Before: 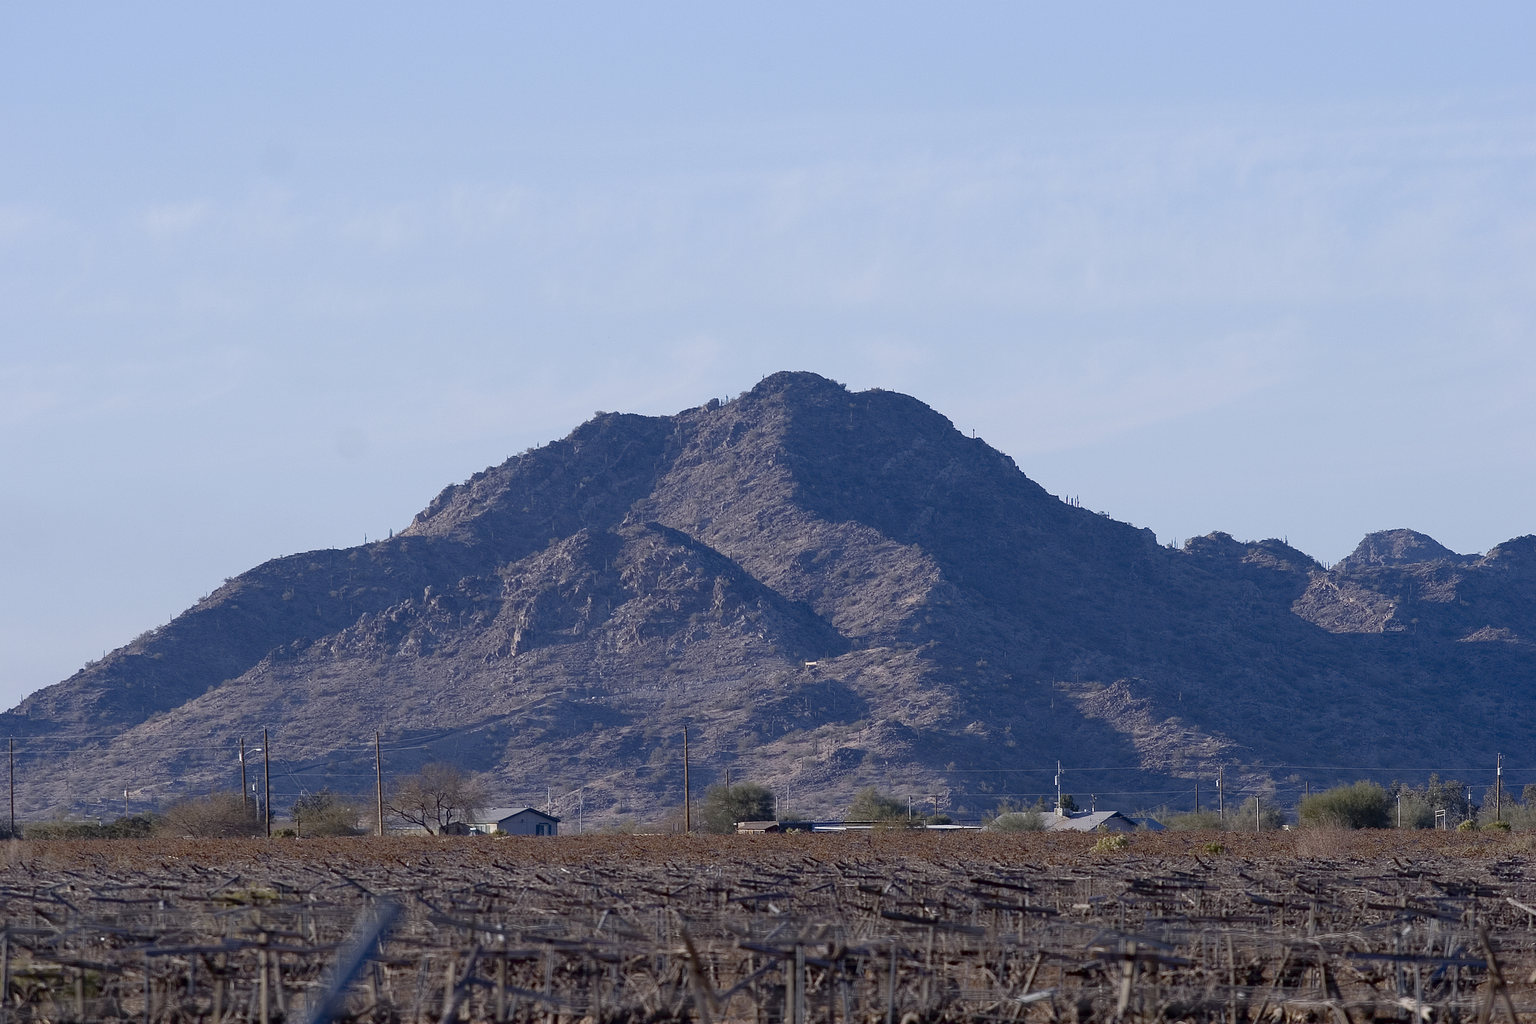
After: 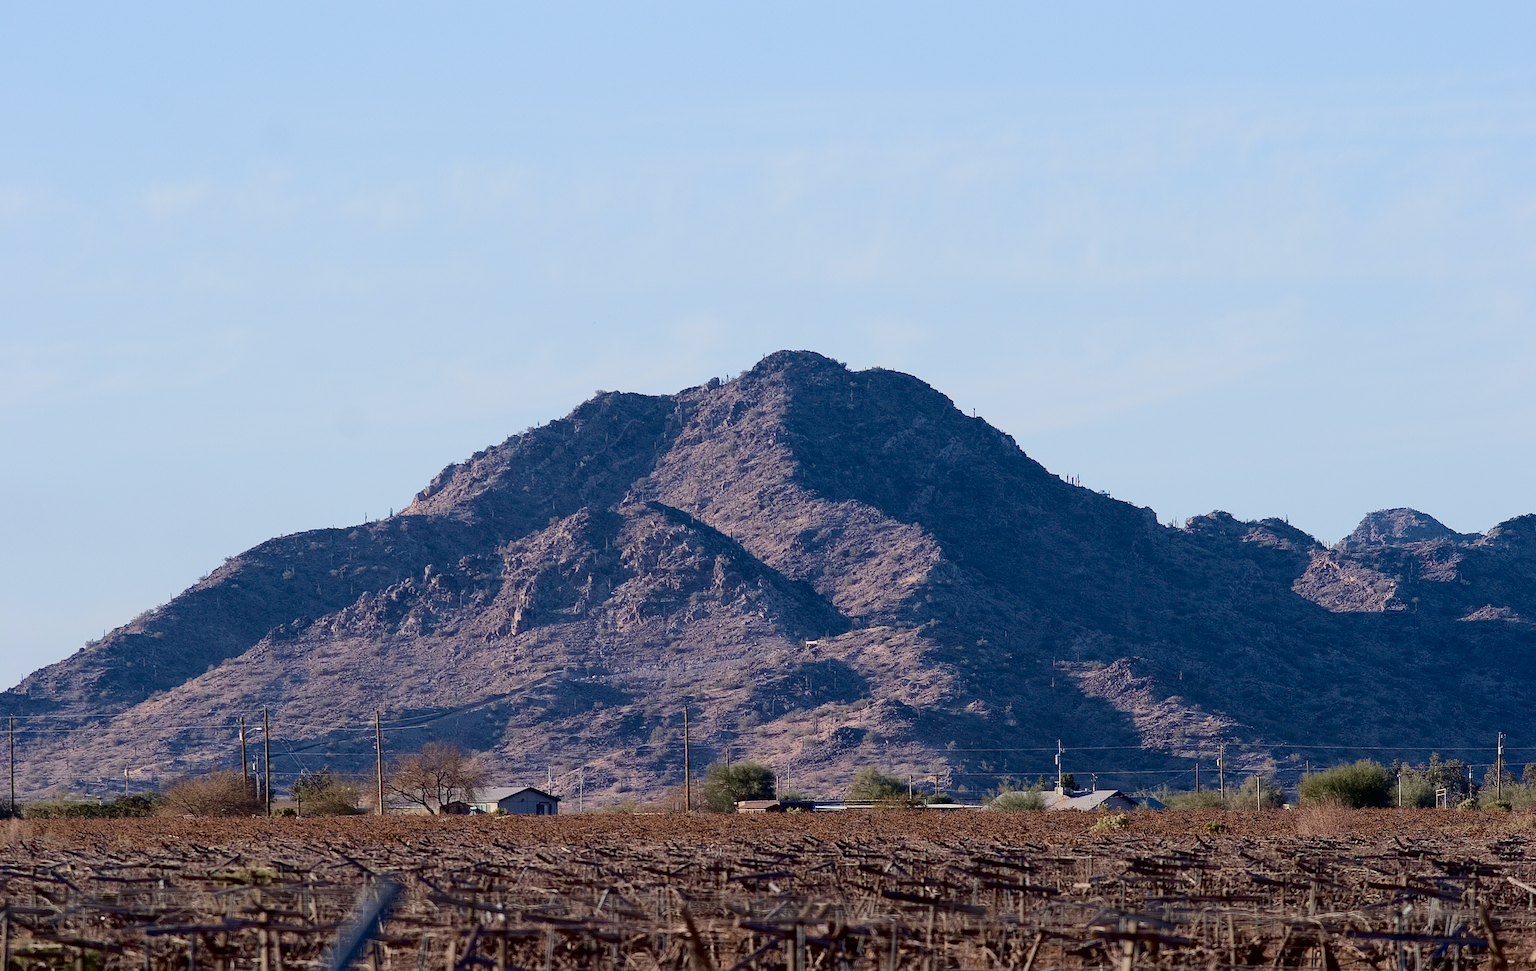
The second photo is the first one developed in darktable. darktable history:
crop and rotate: top 2.171%, bottom 3.042%
tone curve: curves: ch0 [(0, 0) (0.049, 0.01) (0.154, 0.081) (0.491, 0.56) (0.739, 0.794) (0.992, 0.937)]; ch1 [(0, 0) (0.172, 0.123) (0.317, 0.272) (0.401, 0.422) (0.499, 0.497) (0.531, 0.54) (0.615, 0.603) (0.741, 0.783) (1, 1)]; ch2 [(0, 0) (0.411, 0.424) (0.462, 0.483) (0.544, 0.56) (0.686, 0.638) (1, 1)], color space Lab, independent channels, preserve colors none
velvia: on, module defaults
